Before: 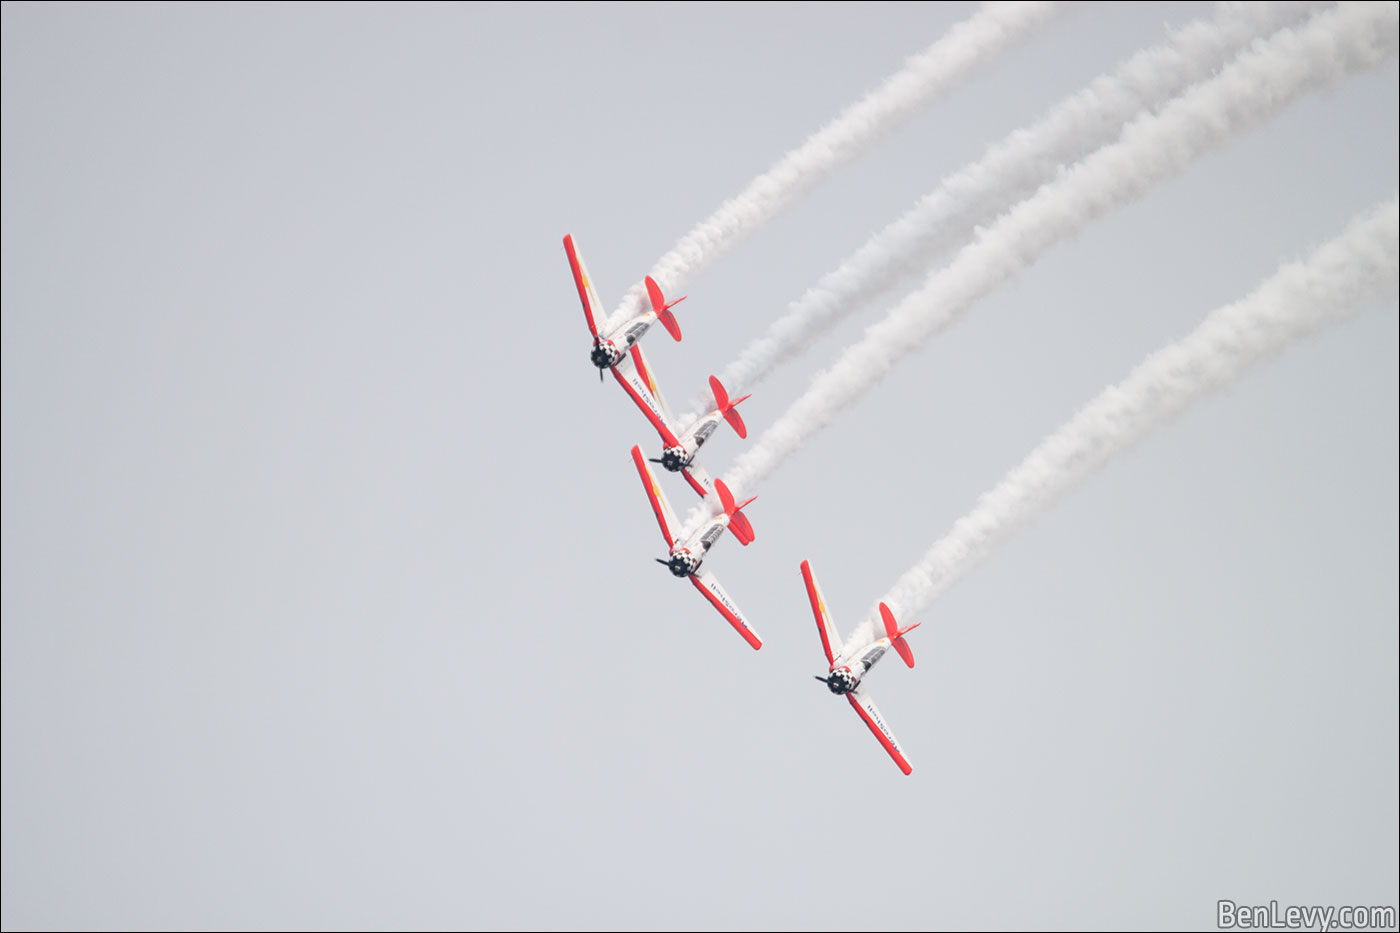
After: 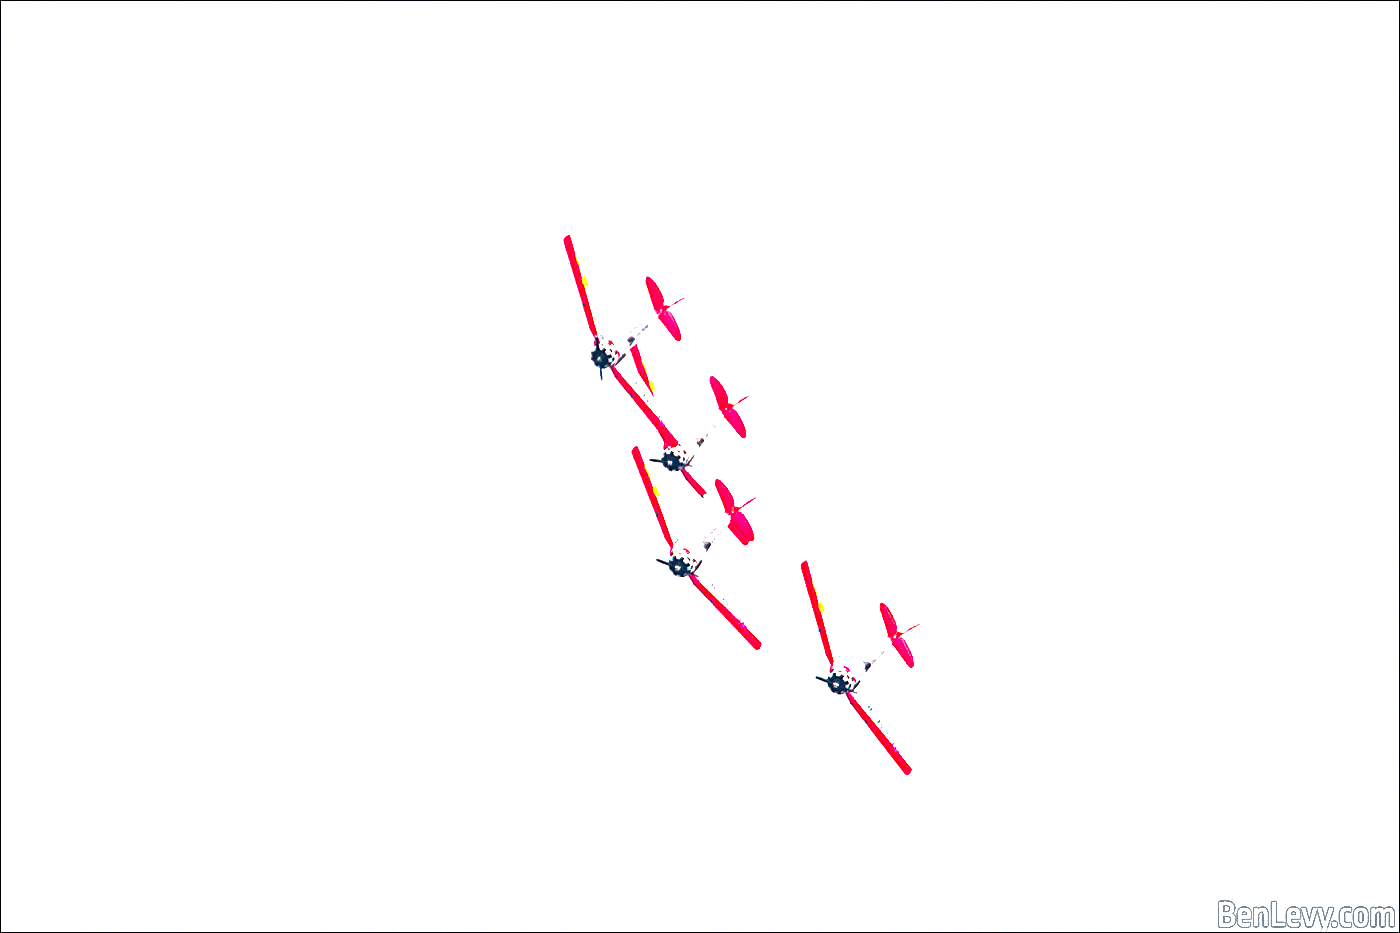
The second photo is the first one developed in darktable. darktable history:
sharpen: on, module defaults
color balance rgb: perceptual saturation grading › global saturation 26.051%, perceptual saturation grading › highlights -28.477%, perceptual saturation grading › mid-tones 15.582%, perceptual saturation grading › shadows 33.496%, perceptual brilliance grading › global brilliance 34.684%, perceptual brilliance grading › highlights 49.569%, perceptual brilliance grading › mid-tones 59.627%, perceptual brilliance grading › shadows 34.933%, global vibrance 34.907%
color zones: curves: ch0 [(0, 0.497) (0.143, 0.5) (0.286, 0.5) (0.429, 0.483) (0.571, 0.116) (0.714, -0.006) (0.857, 0.28) (1, 0.497)]
